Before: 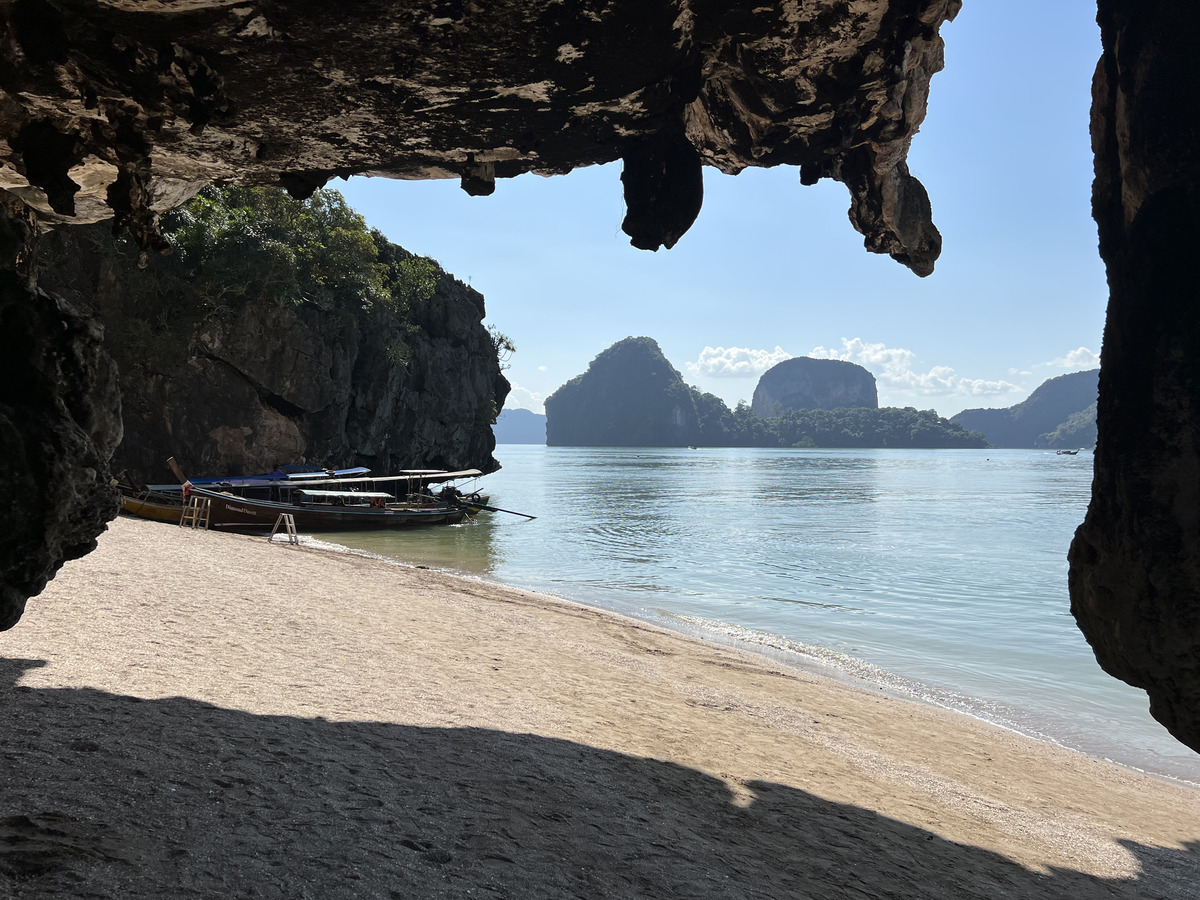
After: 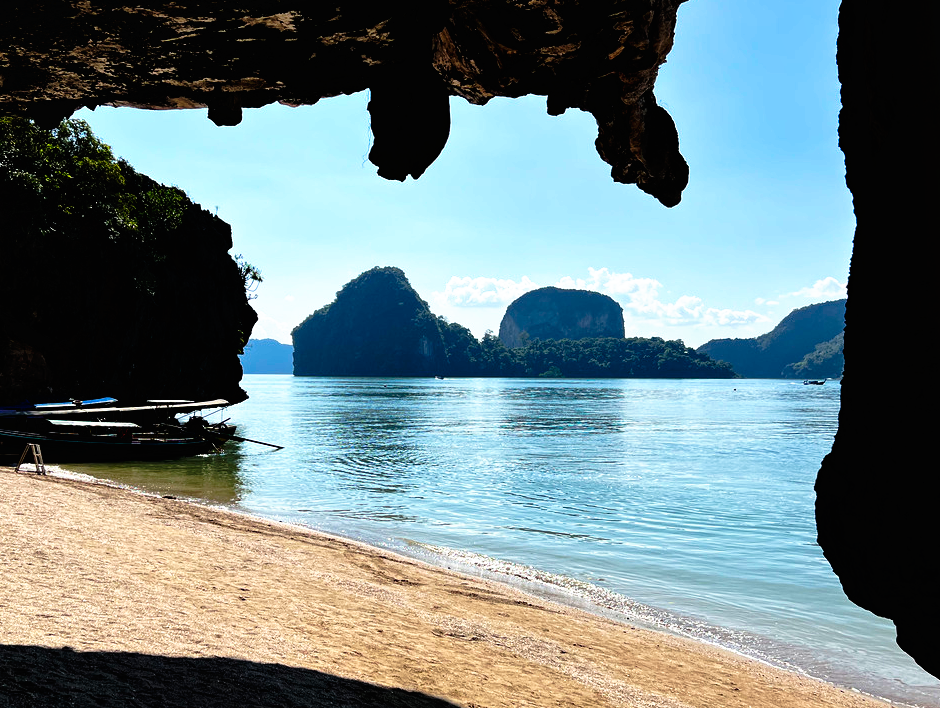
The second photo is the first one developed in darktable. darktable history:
tone curve: curves: ch0 [(0, 0) (0.003, 0.008) (0.011, 0.008) (0.025, 0.008) (0.044, 0.008) (0.069, 0.006) (0.1, 0.006) (0.136, 0.006) (0.177, 0.008) (0.224, 0.012) (0.277, 0.026) (0.335, 0.083) (0.399, 0.165) (0.468, 0.292) (0.543, 0.416) (0.623, 0.535) (0.709, 0.692) (0.801, 0.853) (0.898, 0.981) (1, 1)], preserve colors none
shadows and highlights: radius 127.81, shadows 30.49, highlights -30.91, low approximation 0.01, soften with gaussian
crop and rotate: left 21.1%, top 7.864%, right 0.498%, bottom 13.463%
